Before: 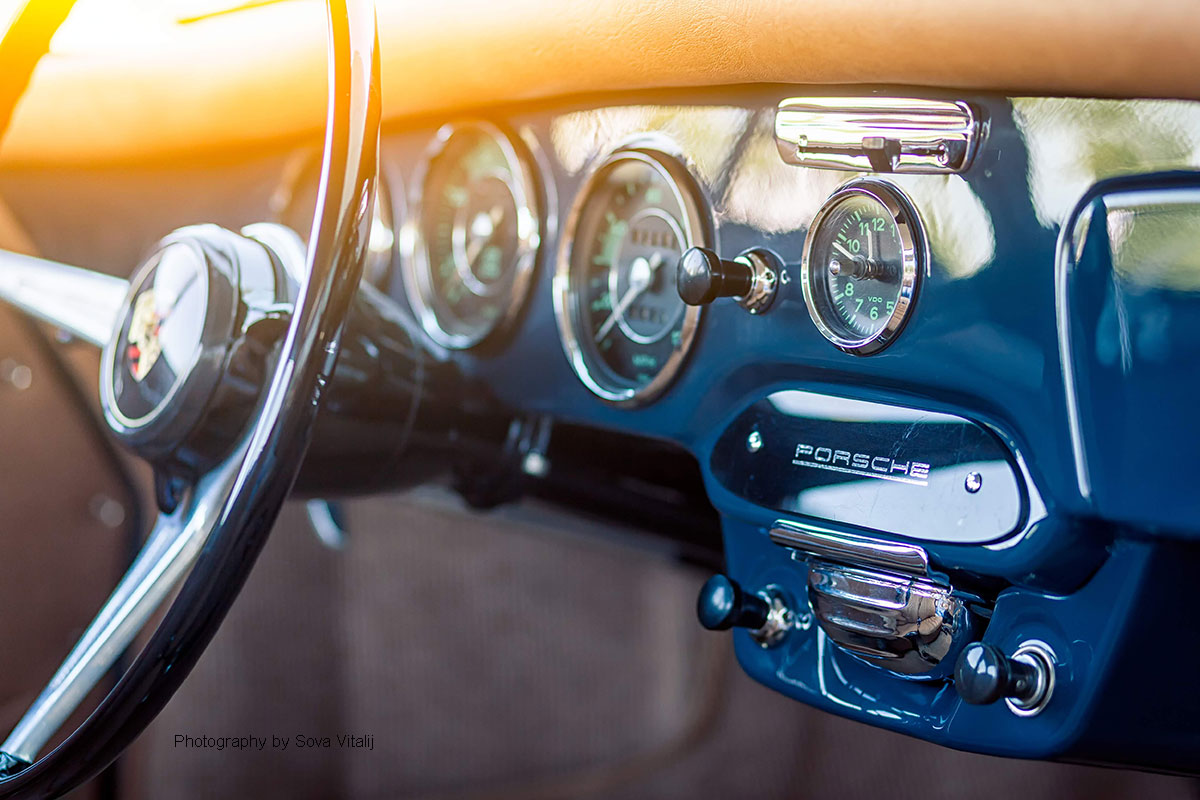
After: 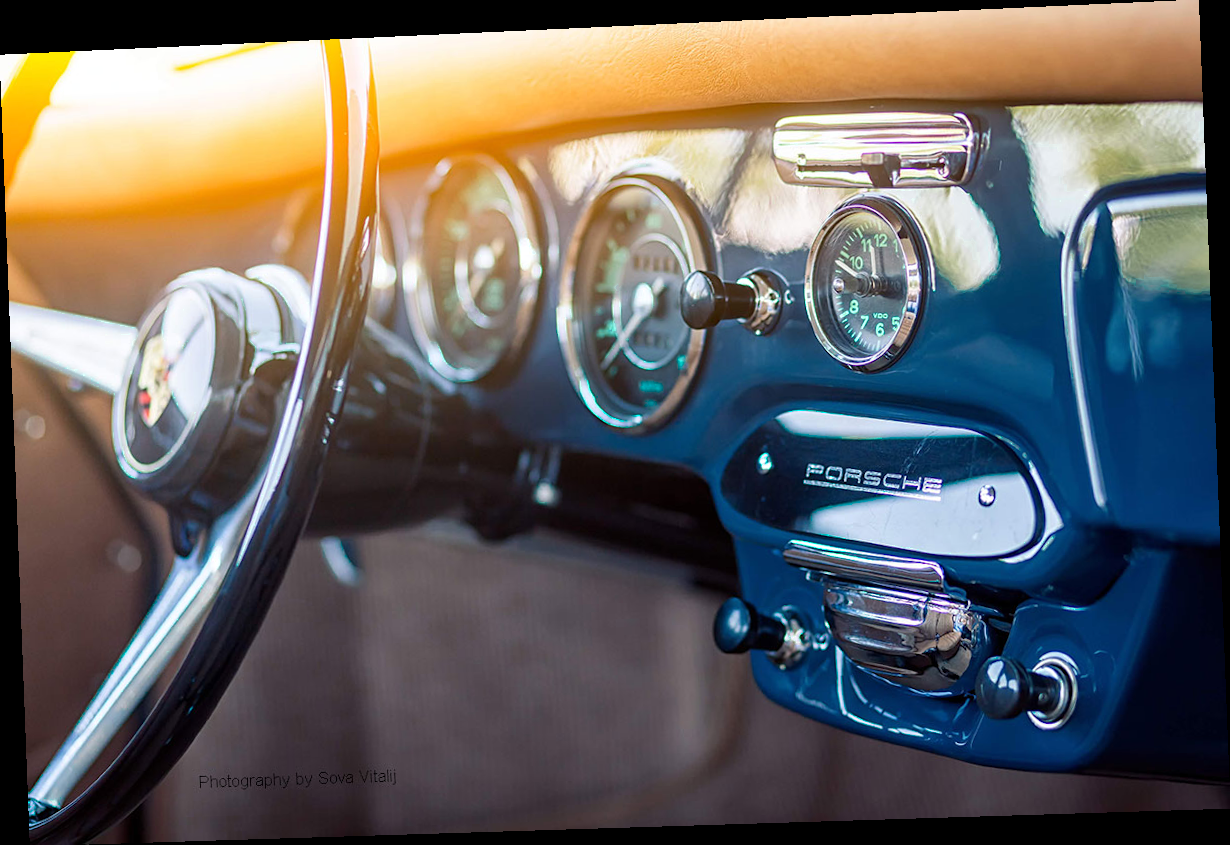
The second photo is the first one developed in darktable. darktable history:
tone equalizer: on, module defaults
color zones: curves: ch0 [(0.25, 0.5) (0.423, 0.5) (0.443, 0.5) (0.521, 0.756) (0.568, 0.5) (0.576, 0.5) (0.75, 0.5)]; ch1 [(0.25, 0.5) (0.423, 0.5) (0.443, 0.5) (0.539, 0.873) (0.624, 0.565) (0.631, 0.5) (0.75, 0.5)]
rotate and perspective: rotation -2.22°, lens shift (horizontal) -0.022, automatic cropping off
